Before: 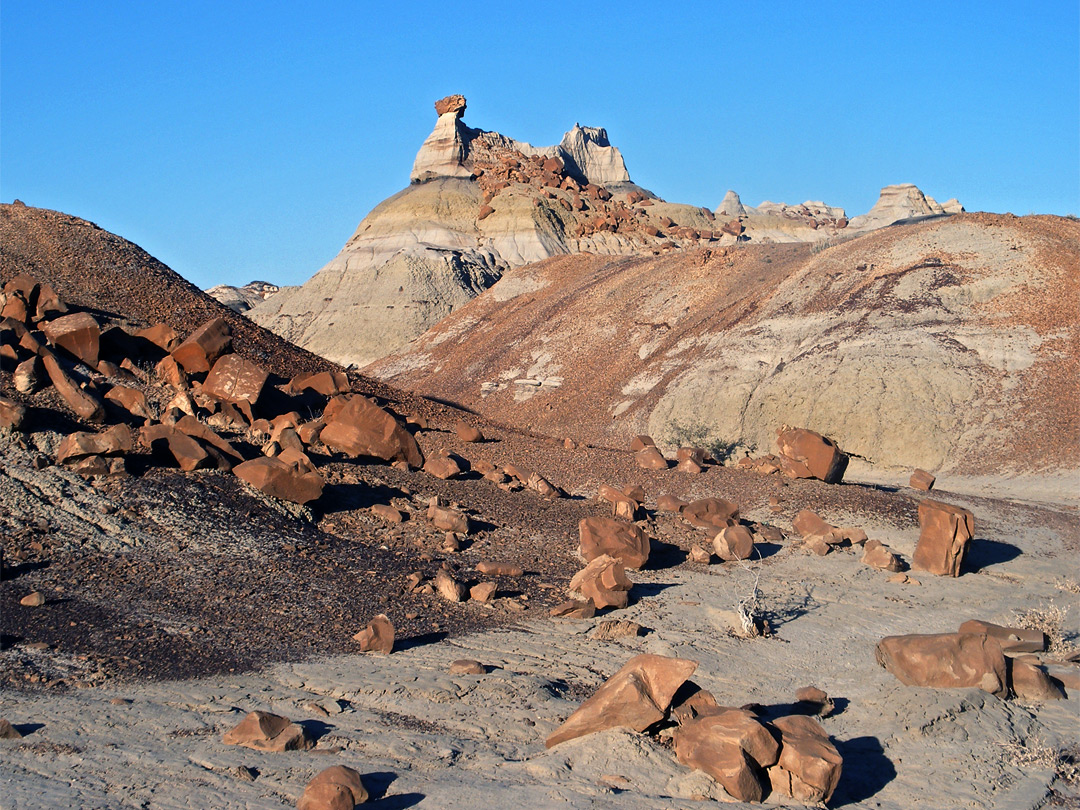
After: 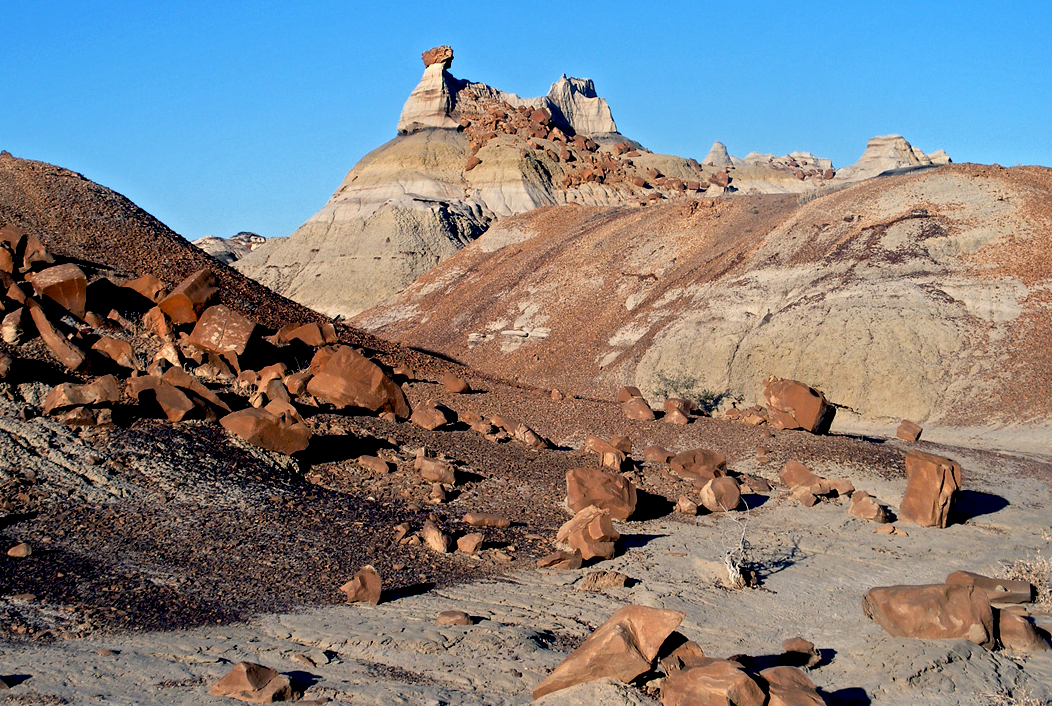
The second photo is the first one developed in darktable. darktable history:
crop: left 1.293%, top 6.108%, right 1.257%, bottom 6.647%
exposure: black level correction 0.017, exposure -0.009 EV, compensate highlight preservation false
tone equalizer: mask exposure compensation -0.512 EV
